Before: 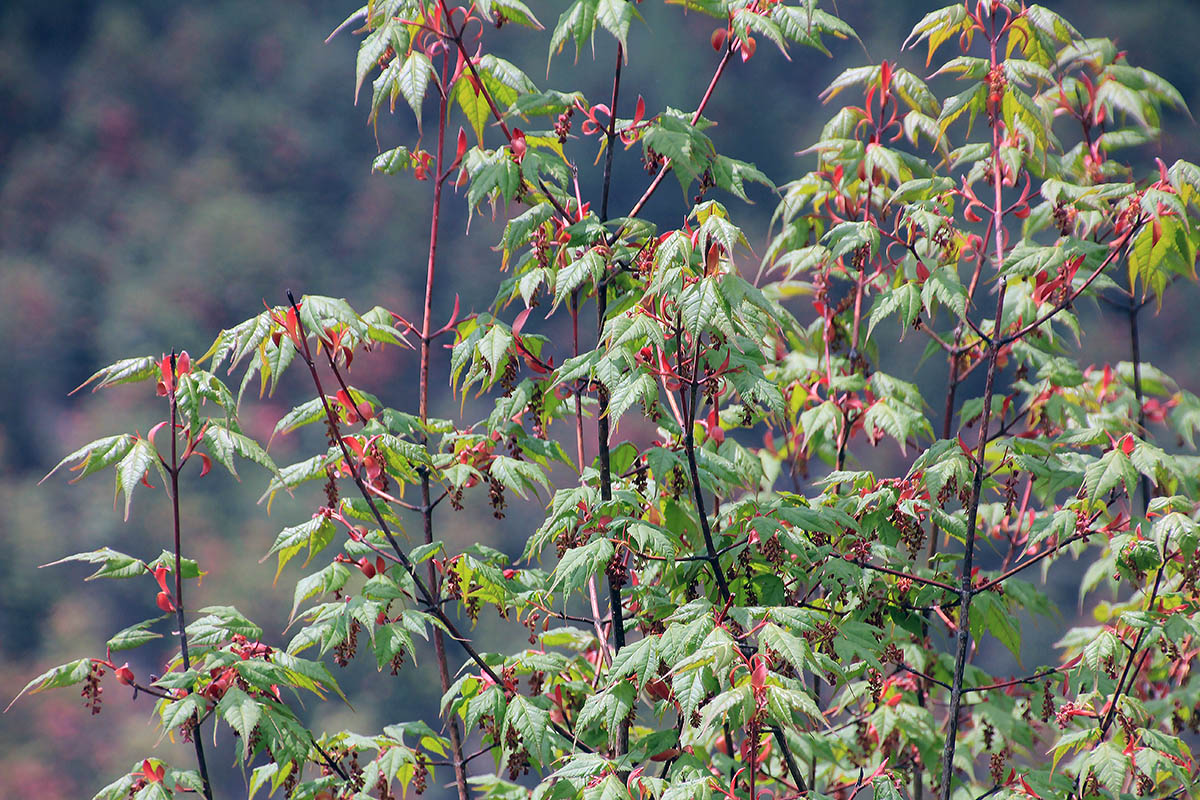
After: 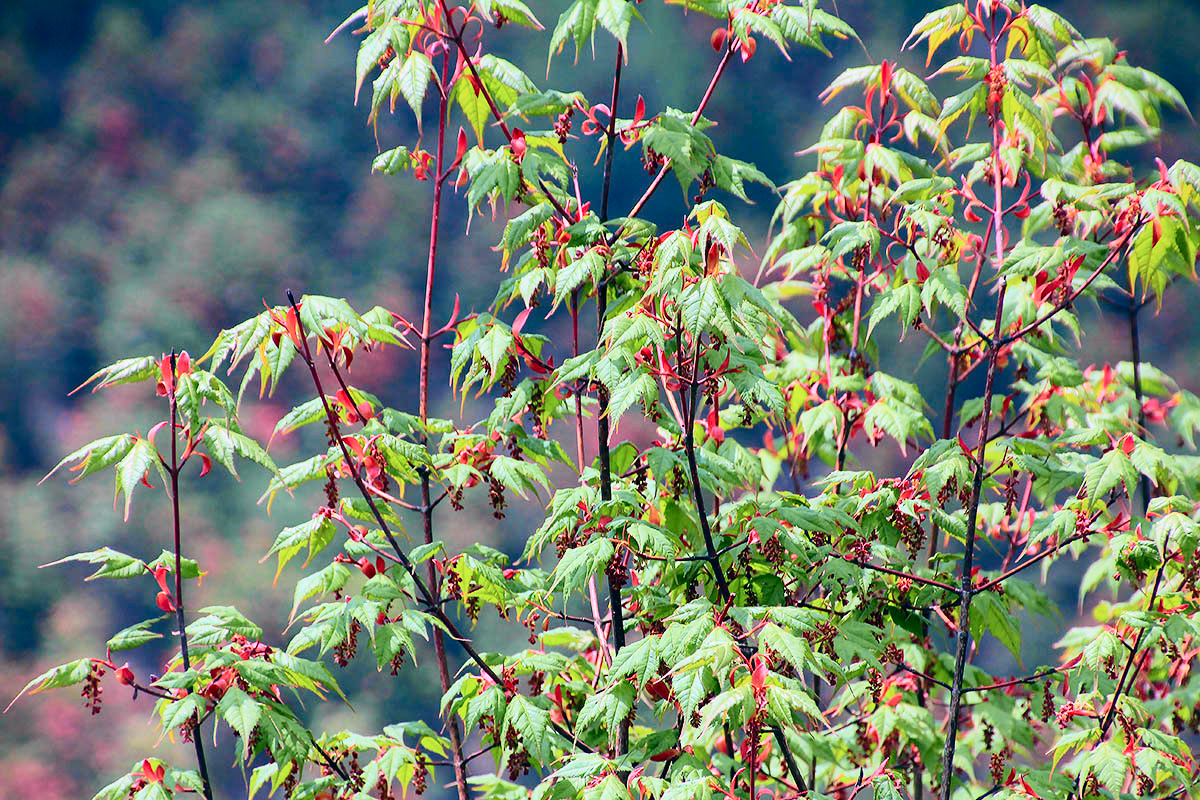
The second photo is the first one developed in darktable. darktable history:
tone curve: curves: ch0 [(0, 0.003) (0.044, 0.025) (0.12, 0.089) (0.197, 0.168) (0.281, 0.273) (0.468, 0.548) (0.583, 0.691) (0.701, 0.815) (0.86, 0.922) (1, 0.982)]; ch1 [(0, 0) (0.232, 0.214) (0.404, 0.376) (0.461, 0.425) (0.493, 0.481) (0.501, 0.5) (0.517, 0.524) (0.55, 0.585) (0.598, 0.651) (0.671, 0.735) (0.796, 0.85) (1, 1)]; ch2 [(0, 0) (0.249, 0.216) (0.357, 0.317) (0.448, 0.432) (0.478, 0.492) (0.498, 0.499) (0.517, 0.527) (0.537, 0.564) (0.569, 0.617) (0.61, 0.659) (0.706, 0.75) (0.808, 0.809) (0.991, 0.968)], color space Lab, independent channels, preserve colors none
contrast brightness saturation: contrast 0.1, brightness 0.011, saturation 0.021
